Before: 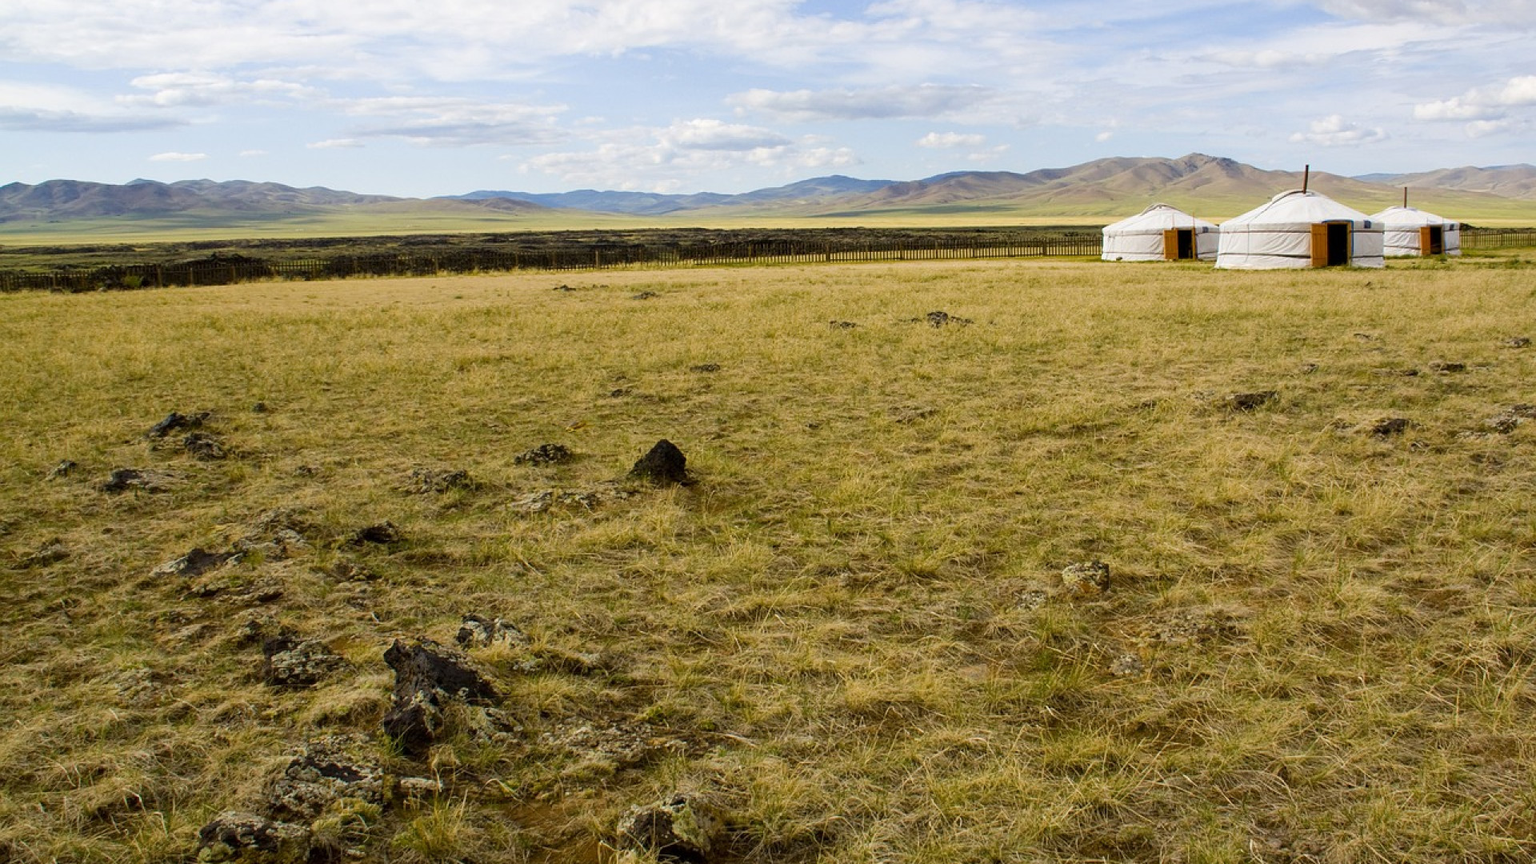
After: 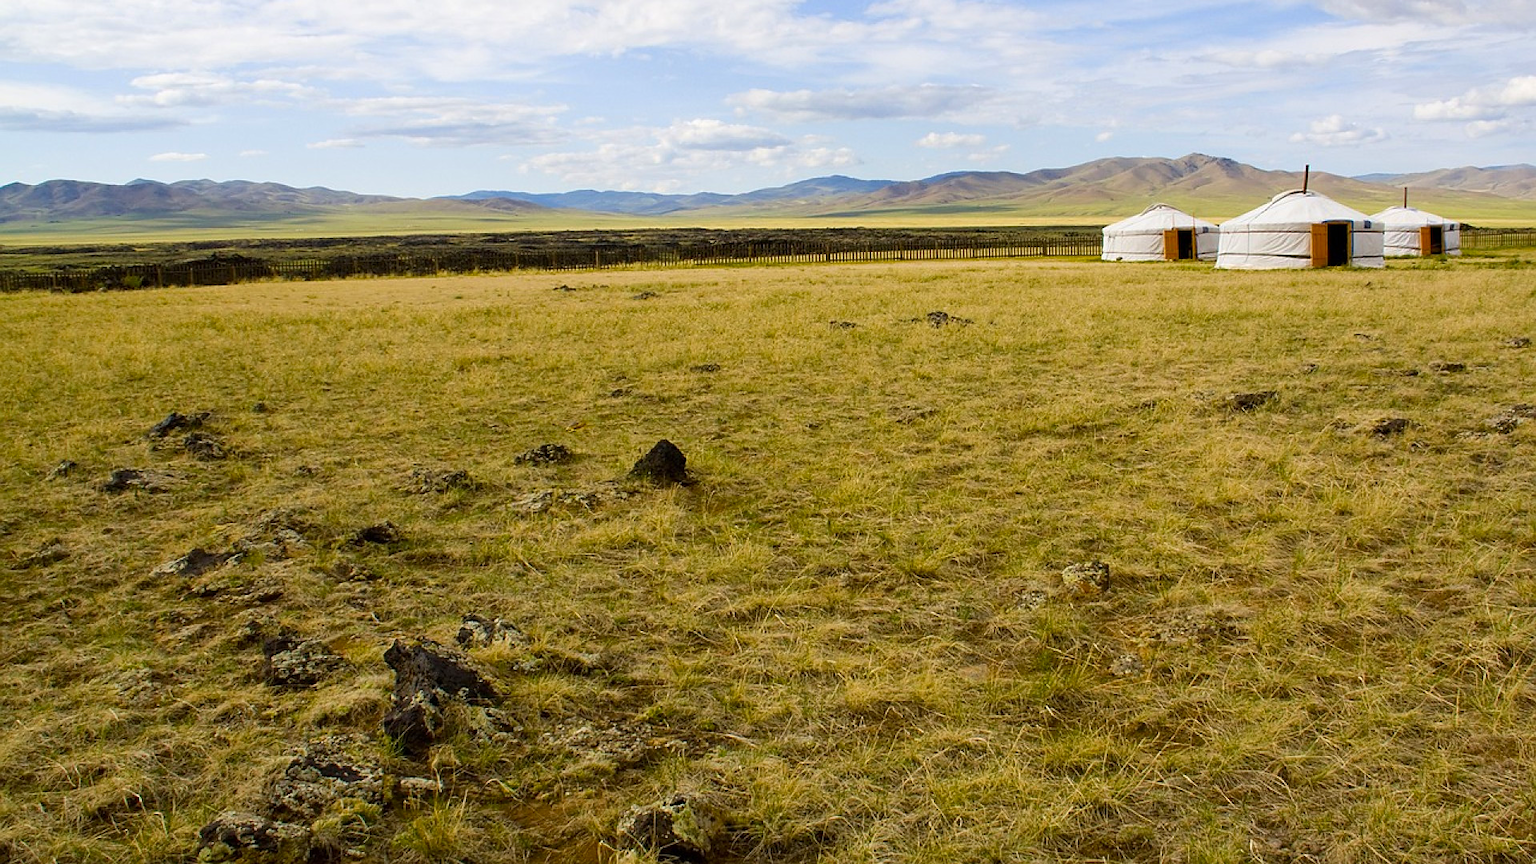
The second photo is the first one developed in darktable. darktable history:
contrast brightness saturation: saturation 0.18
sharpen: radius 1.458, amount 0.398, threshold 1.271
